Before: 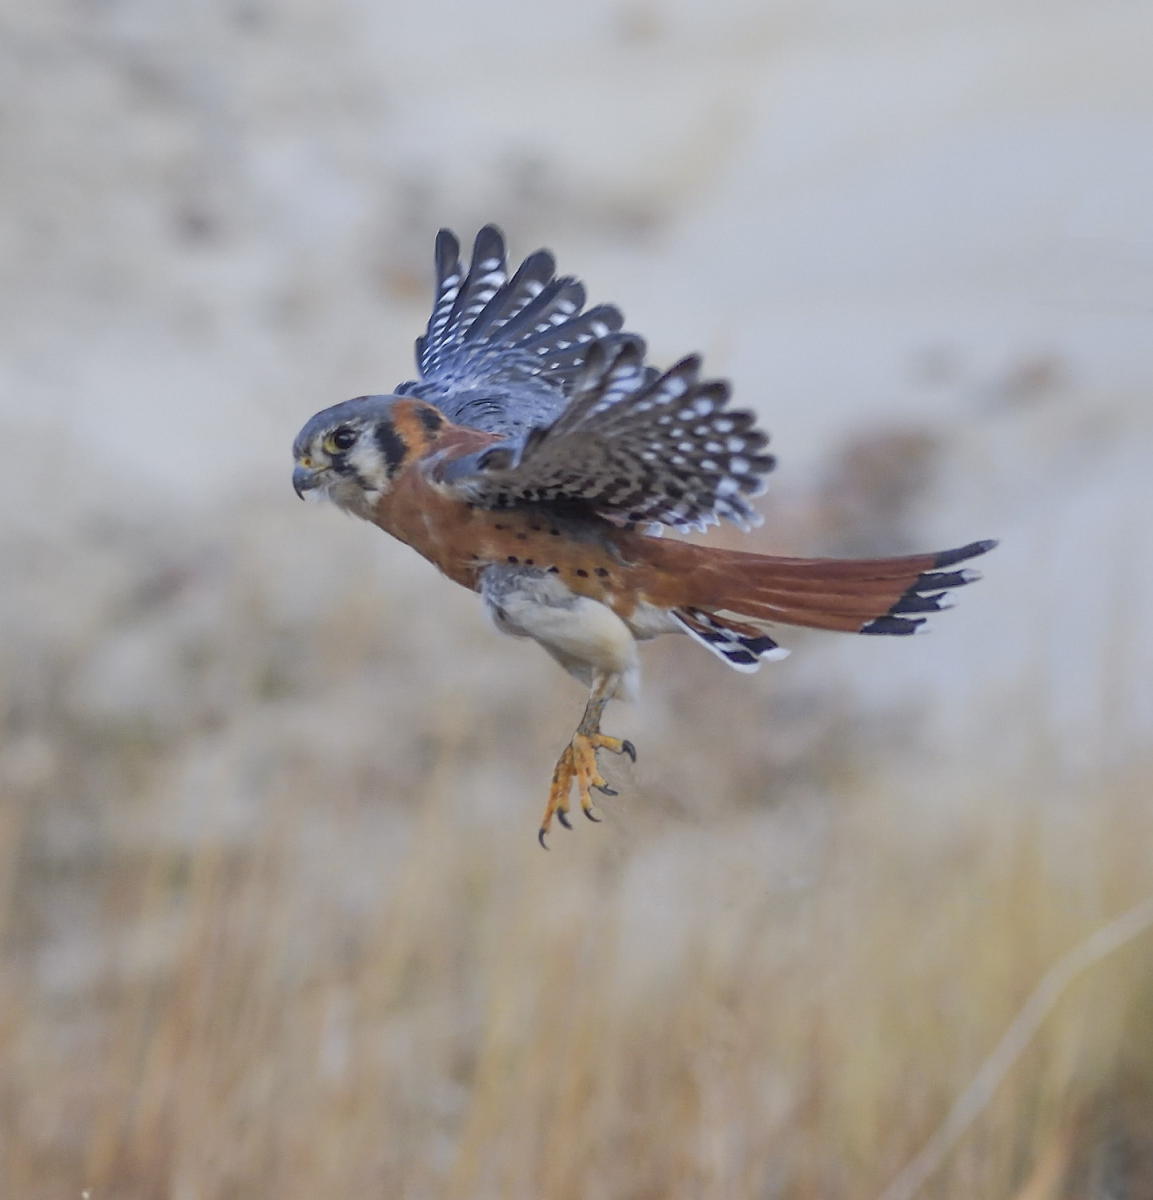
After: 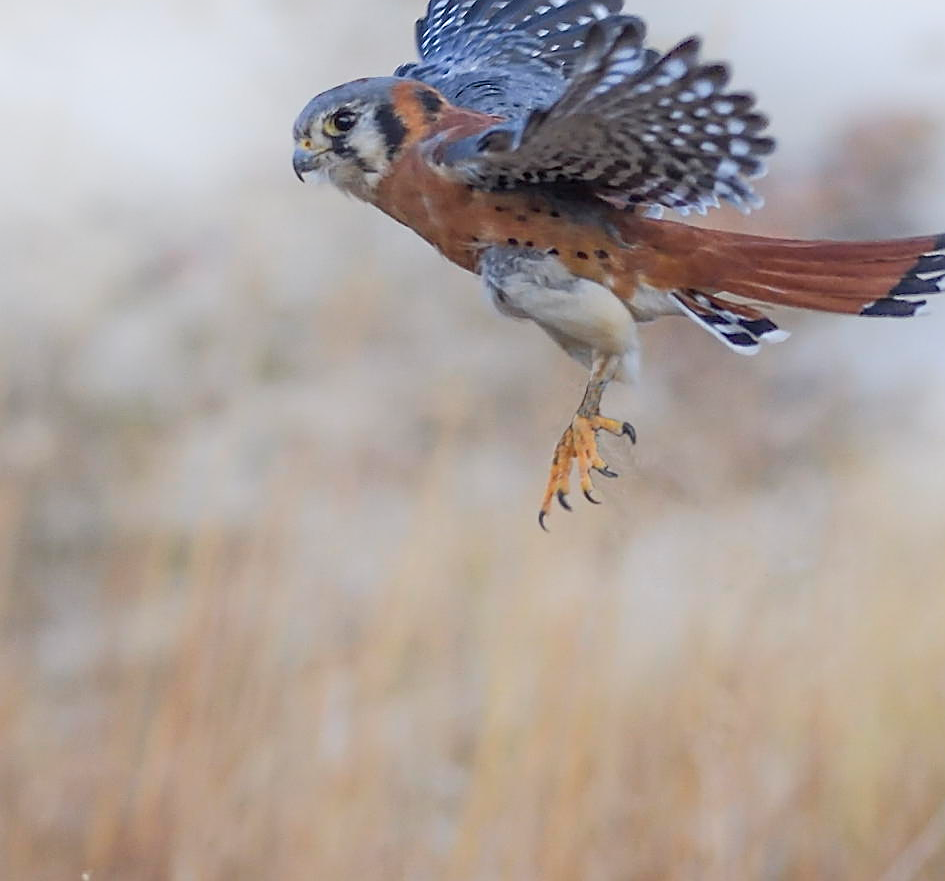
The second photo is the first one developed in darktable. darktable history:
shadows and highlights: shadows -90, highlights 90, soften with gaussian
sharpen: on, module defaults
crop: top 26.531%, right 17.959%
